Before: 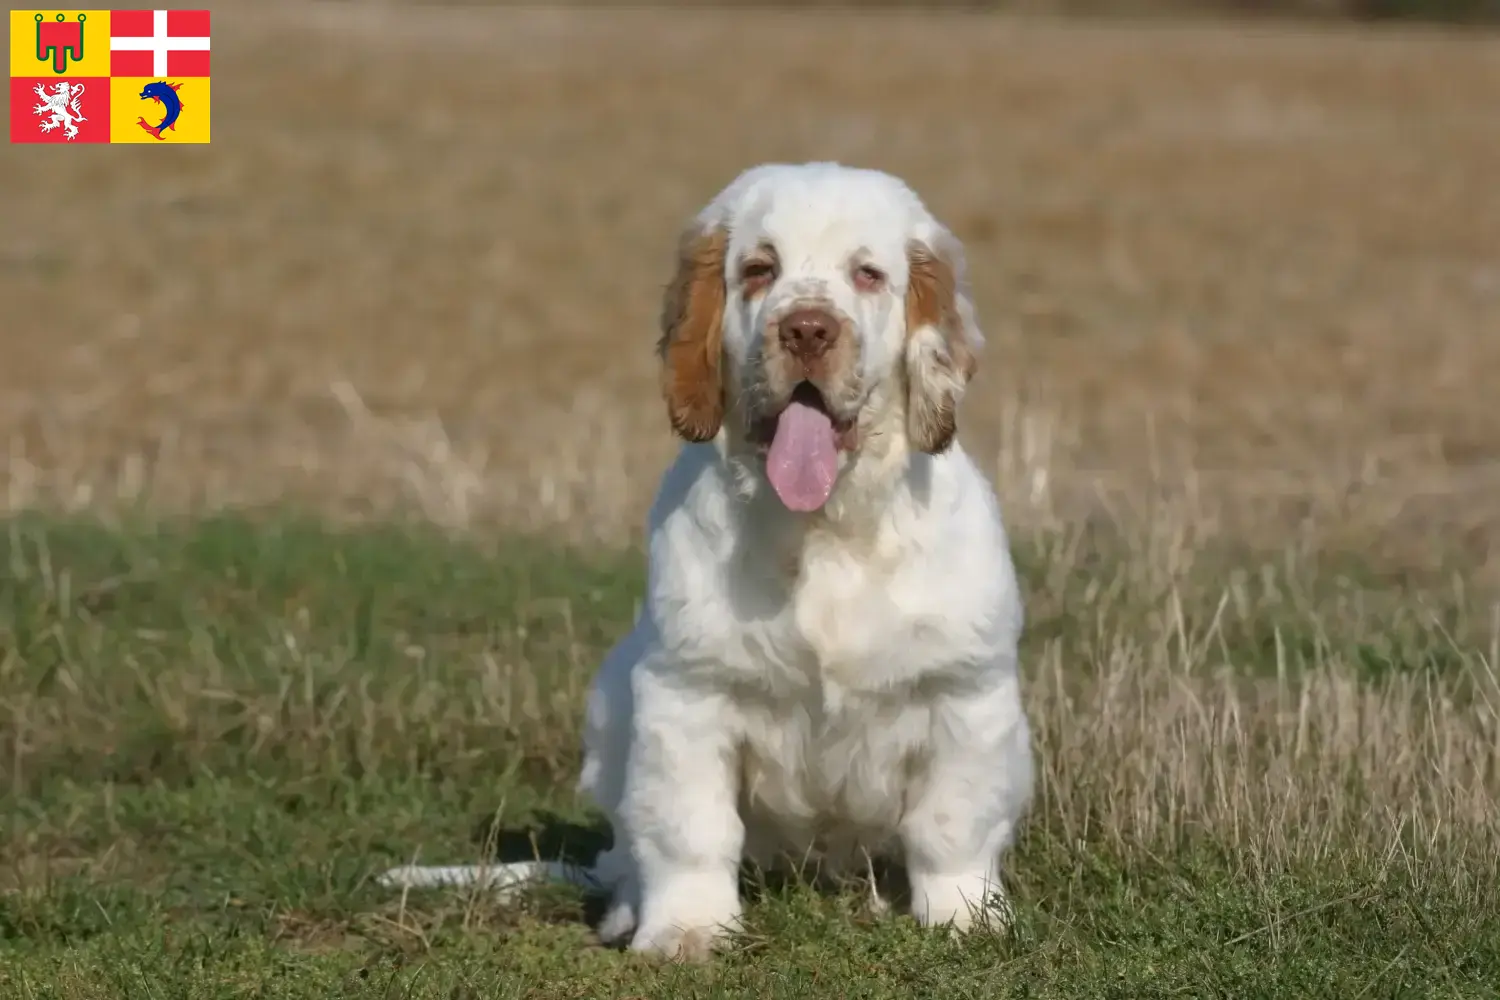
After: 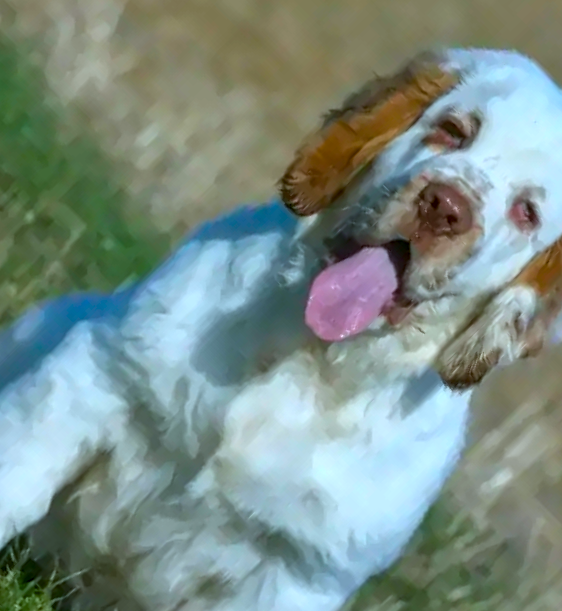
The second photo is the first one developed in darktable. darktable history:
crop and rotate: angle -45.36°, top 16.432%, right 0.773%, bottom 11.629%
sharpen: amount 0.203
color balance rgb: shadows lift › chroma 2.061%, shadows lift › hue 250.84°, power › chroma 0.524%, power › hue 214.93°, linear chroma grading › global chroma 15.361%, perceptual saturation grading › global saturation 8.896%, global vibrance 50.81%
local contrast: detail 130%
shadows and highlights: highlights color adjustment 89.31%, low approximation 0.01, soften with gaussian
color calibration: illuminant Planckian (black body), x 0.378, y 0.375, temperature 4043.48 K, saturation algorithm version 1 (2020)
contrast brightness saturation: saturation -0.053
